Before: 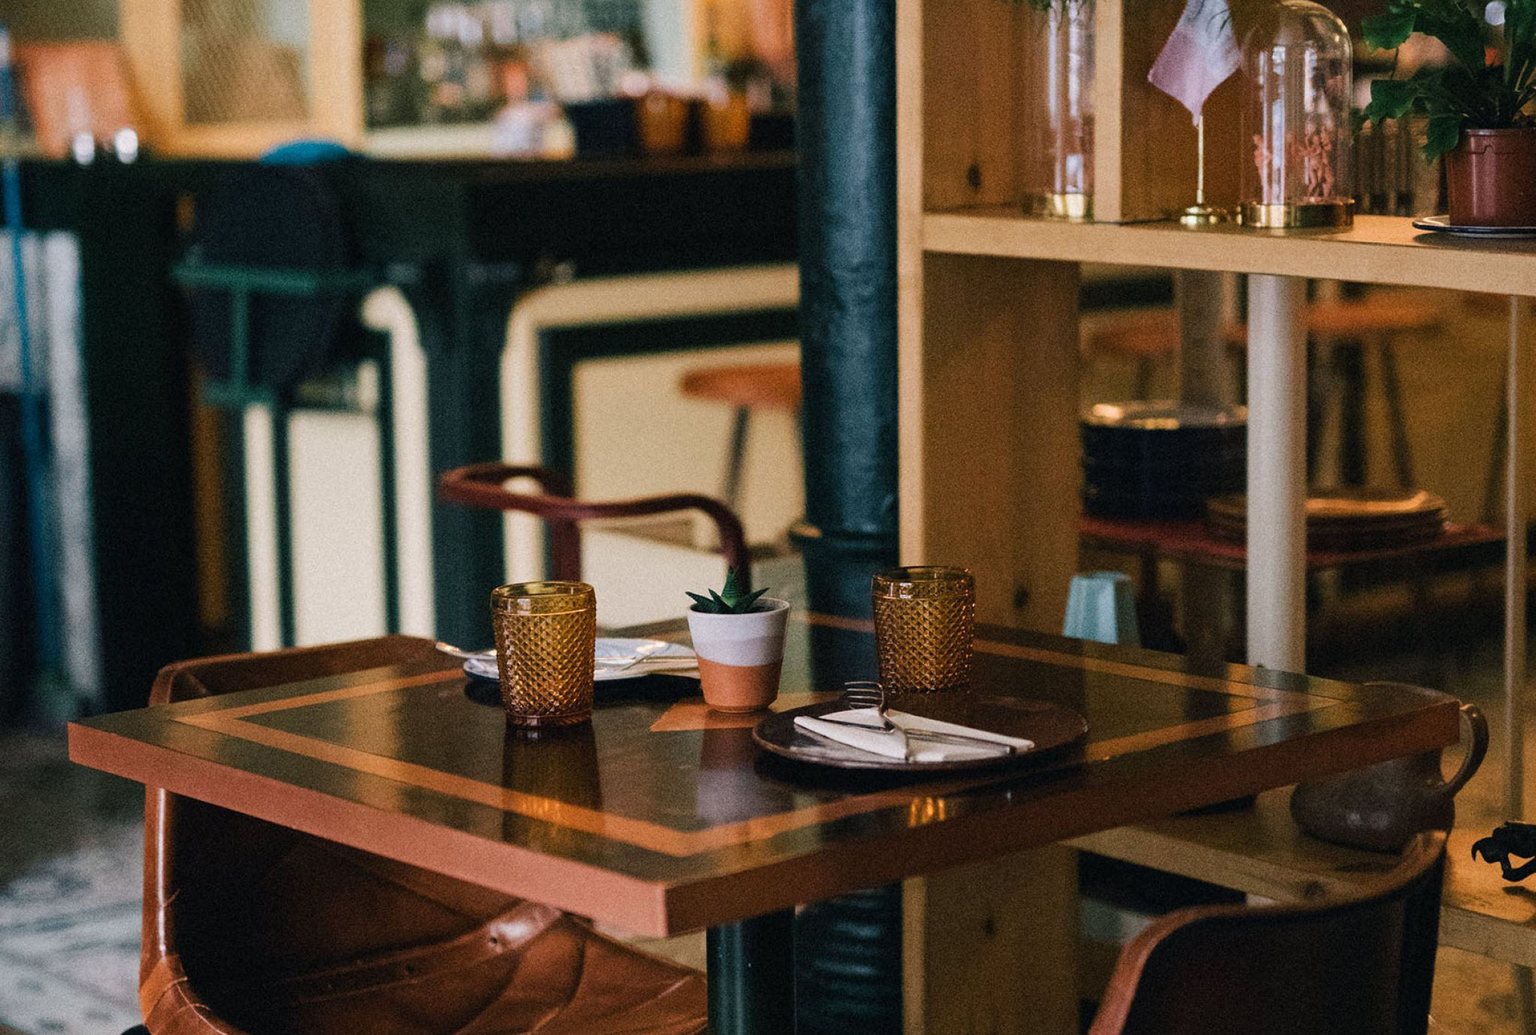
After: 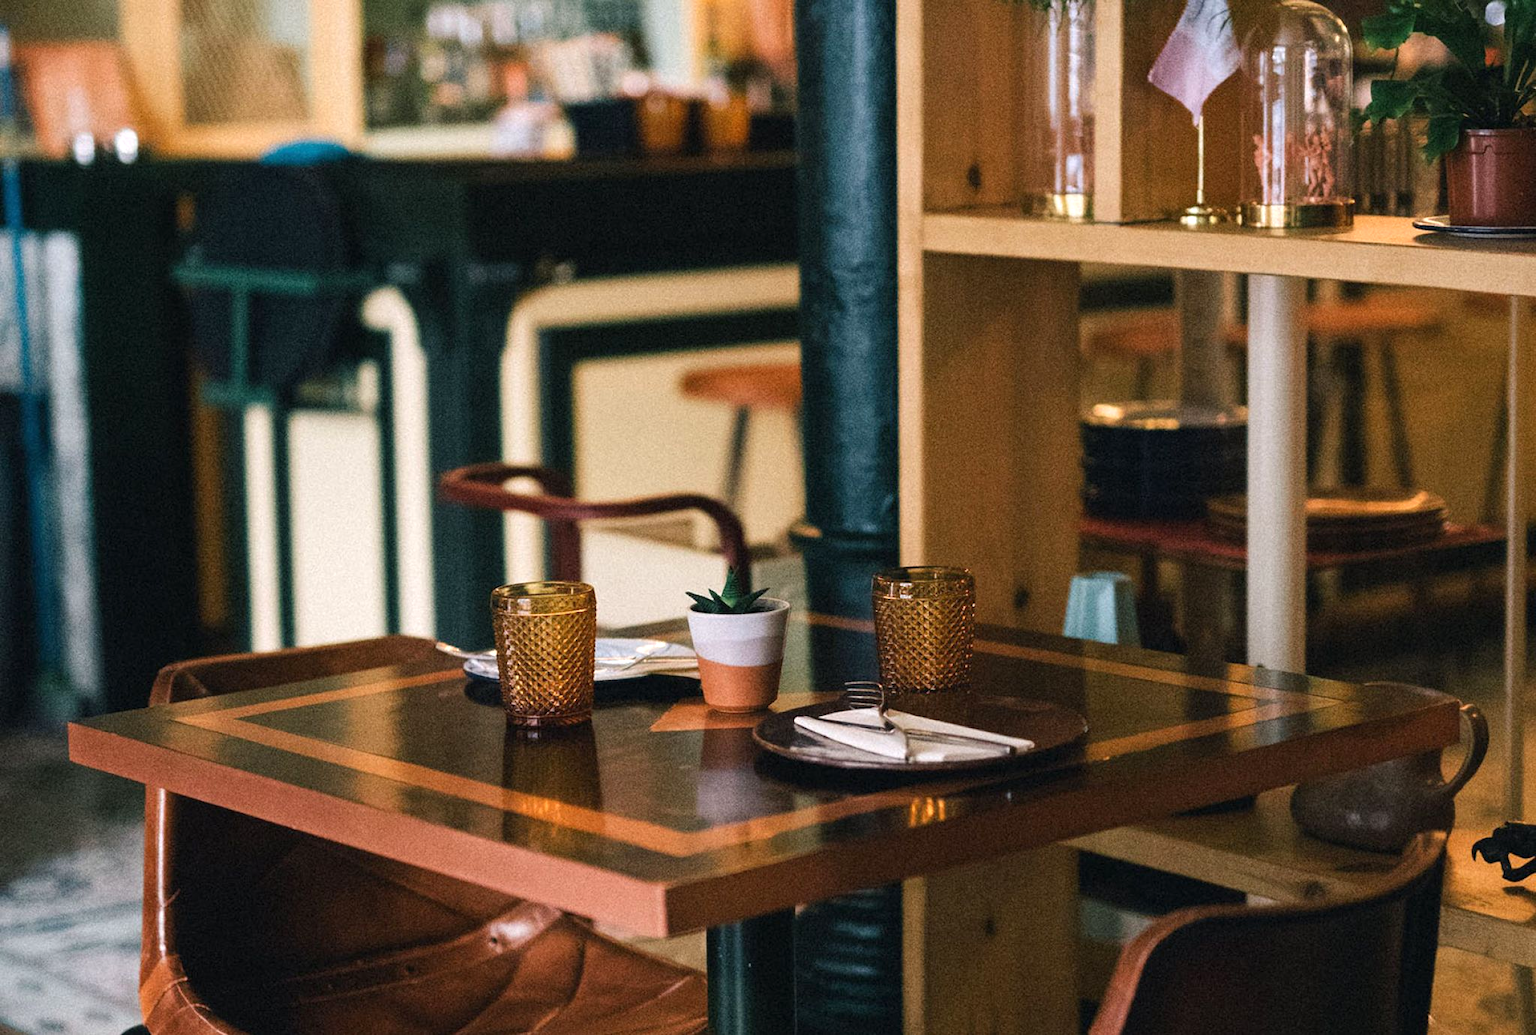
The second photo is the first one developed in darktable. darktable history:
exposure: black level correction 0, exposure 0.399 EV, compensate exposure bias true, compensate highlight preservation false
